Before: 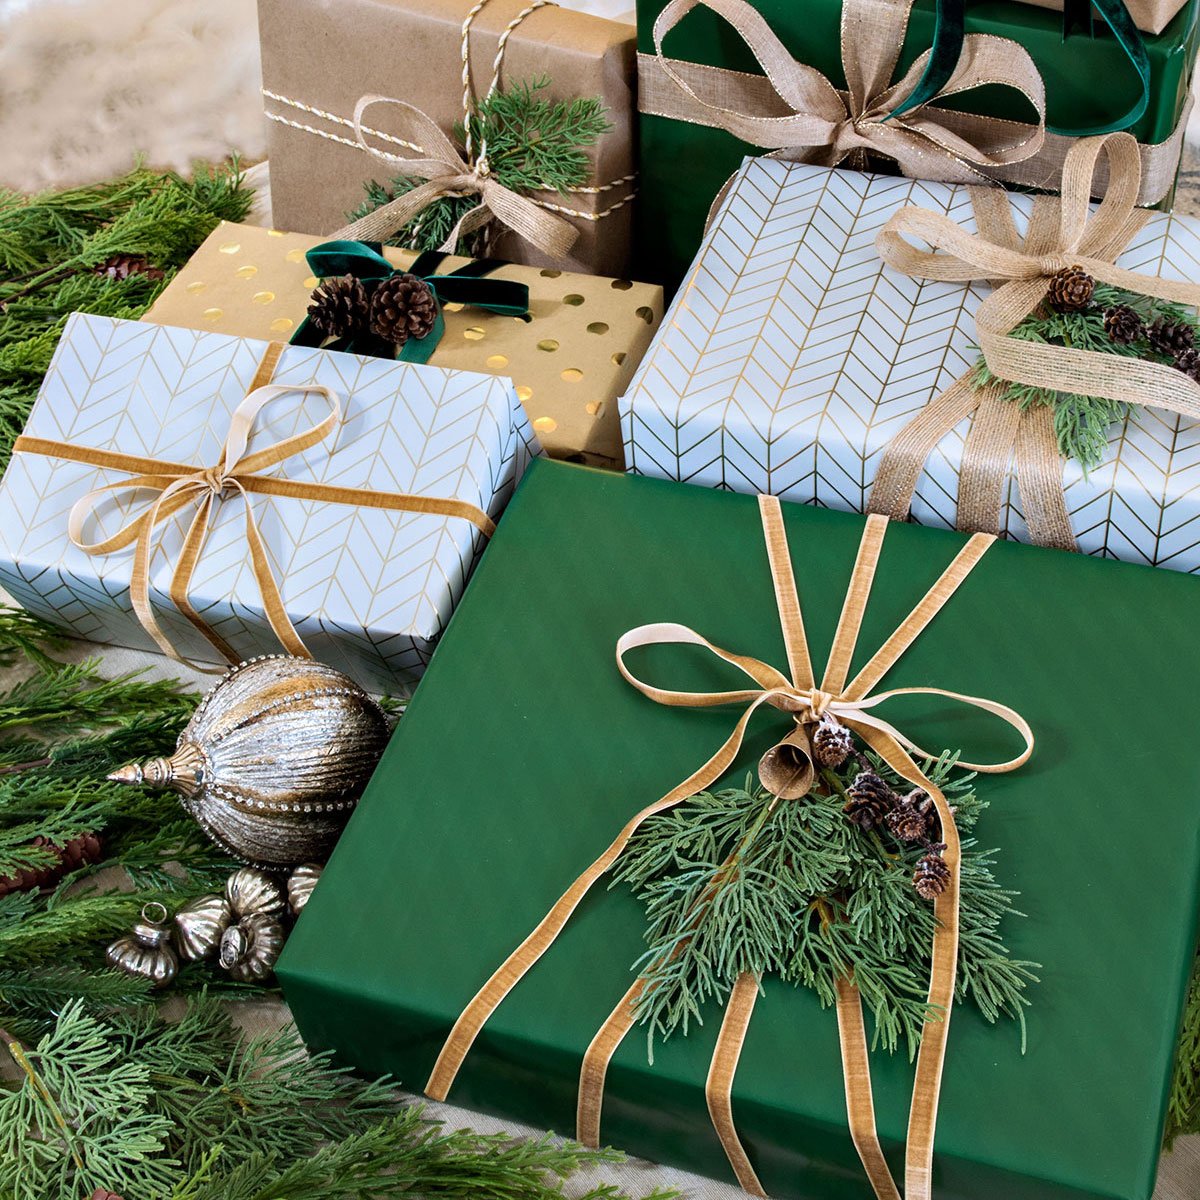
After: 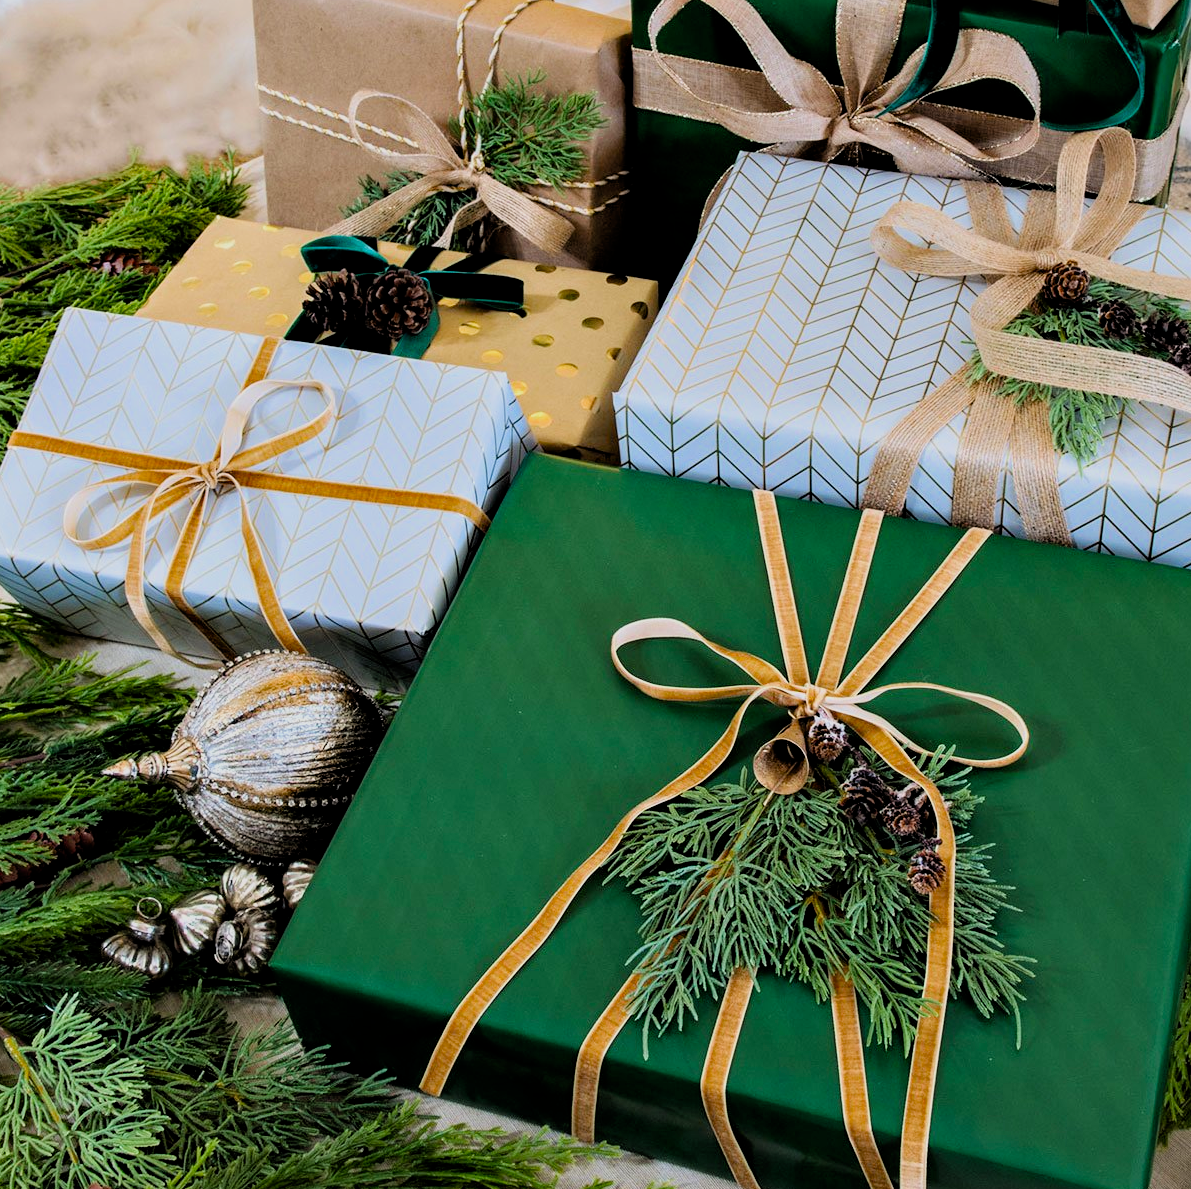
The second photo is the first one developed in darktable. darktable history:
crop: left 0.434%, top 0.485%, right 0.244%, bottom 0.386%
filmic rgb: black relative exposure -7.75 EV, white relative exposure 4.4 EV, threshold 3 EV, target black luminance 0%, hardness 3.76, latitude 50.51%, contrast 1.074, highlights saturation mix 10%, shadows ↔ highlights balance -0.22%, color science v4 (2020), enable highlight reconstruction true
